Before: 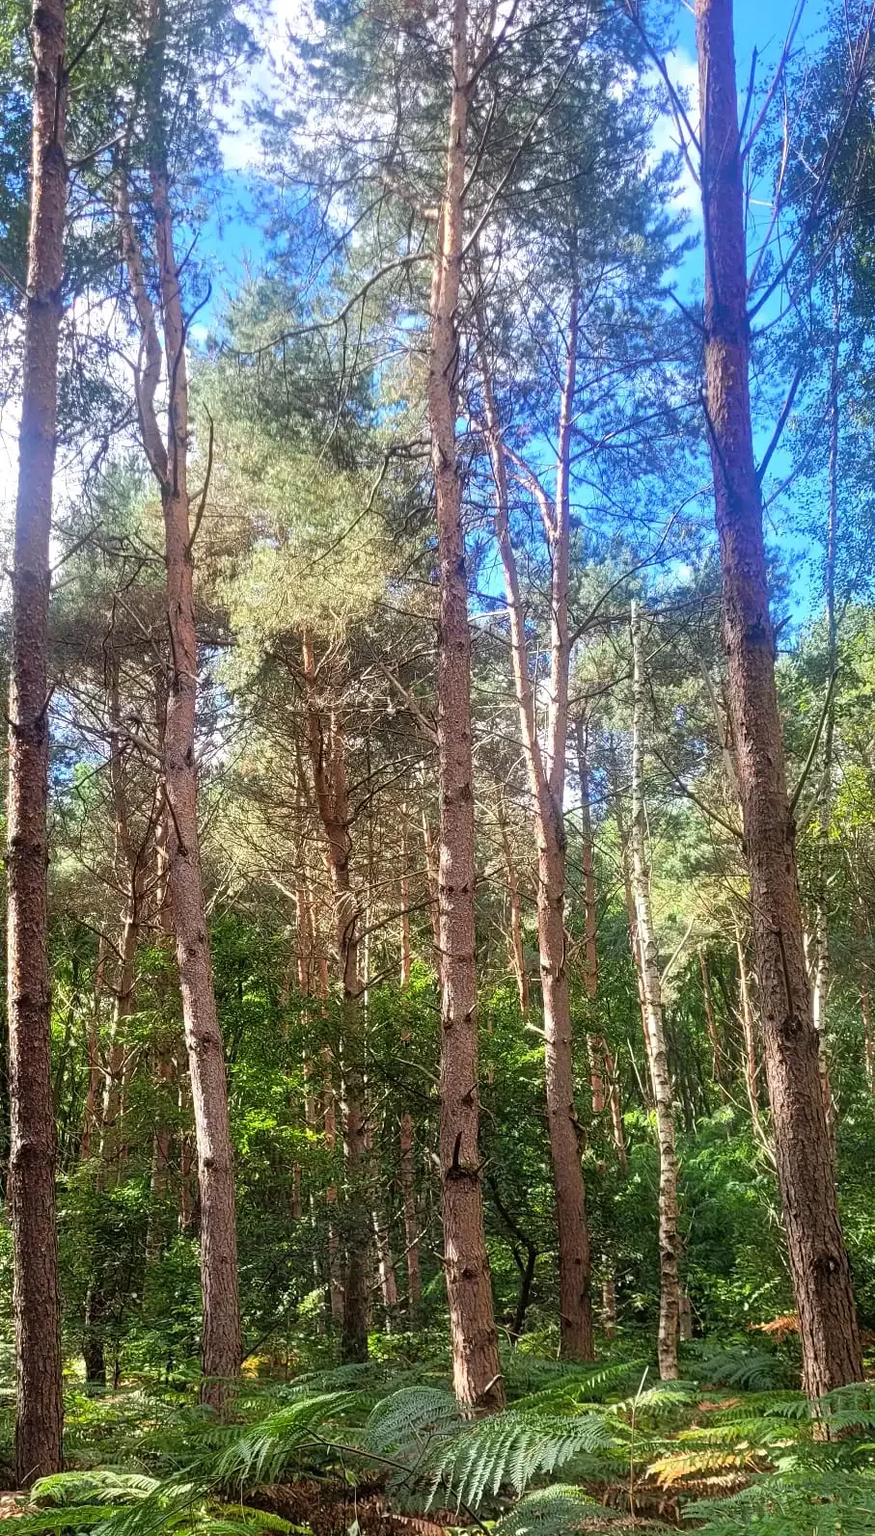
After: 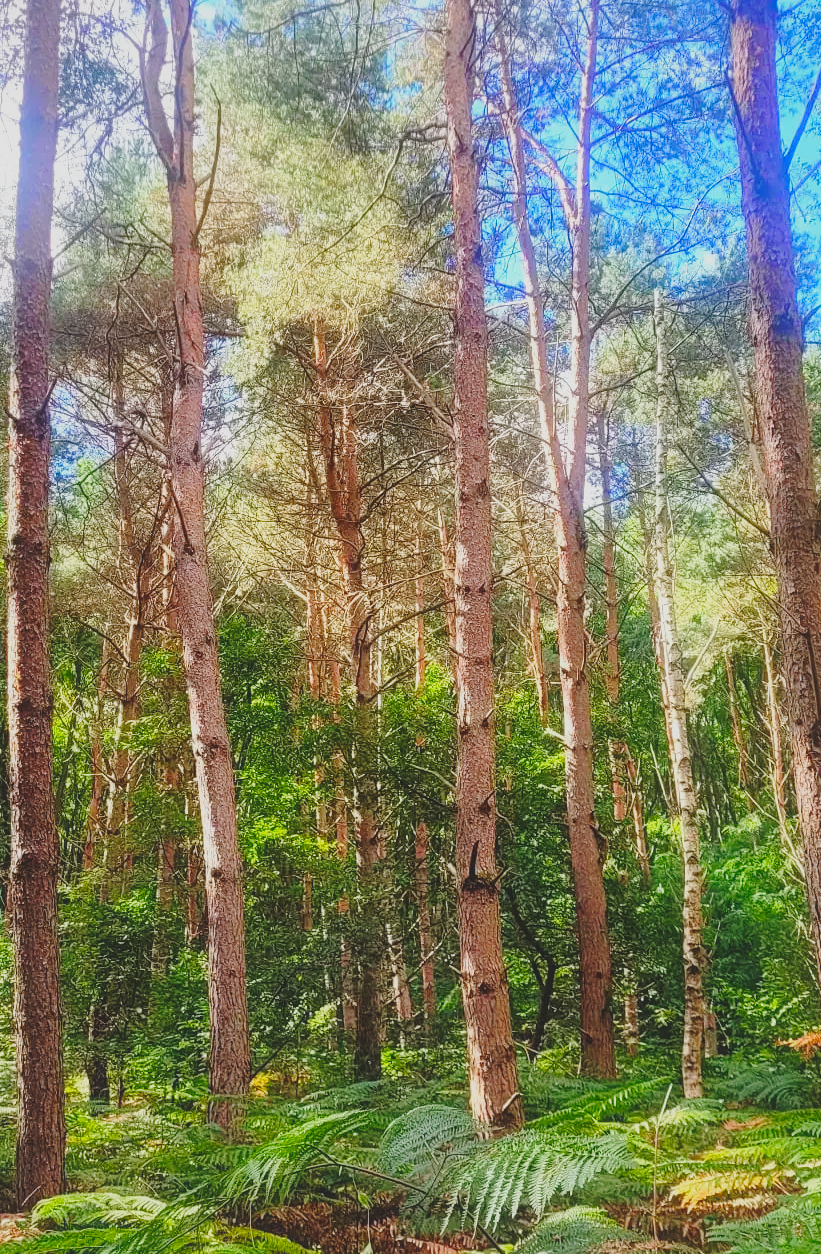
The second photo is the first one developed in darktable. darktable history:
shadows and highlights: on, module defaults
base curve: curves: ch0 [(0, 0) (0.028, 0.03) (0.121, 0.232) (0.46, 0.748) (0.859, 0.968) (1, 1)], preserve colors none
crop: top 20.916%, right 9.437%, bottom 0.316%
exposure: exposure -0.293 EV, compensate highlight preservation false
contrast equalizer: y [[0.5, 0.488, 0.462, 0.461, 0.491, 0.5], [0.5 ×6], [0.5 ×6], [0 ×6], [0 ×6]]
contrast brightness saturation: contrast -0.1, brightness 0.05, saturation 0.08
